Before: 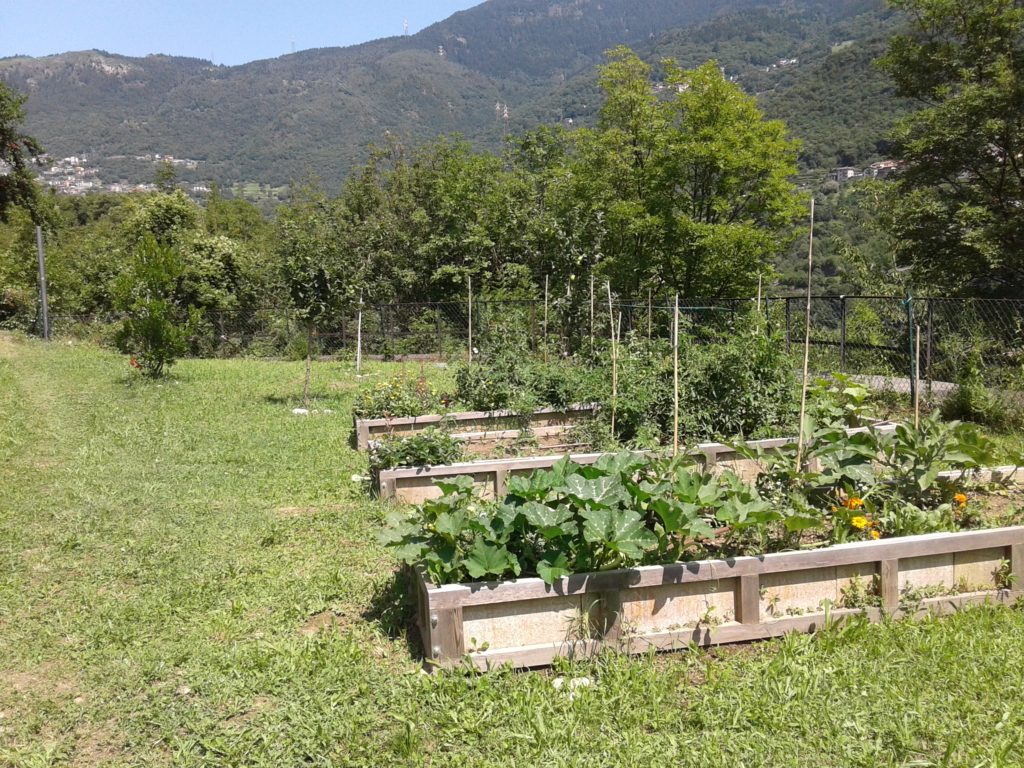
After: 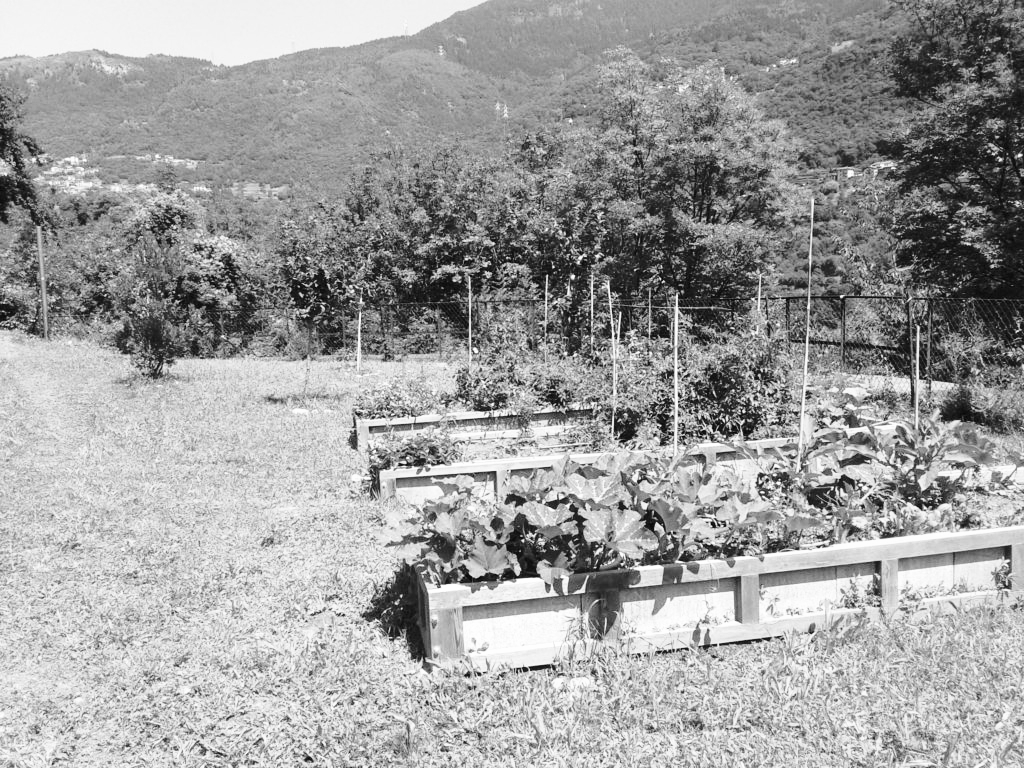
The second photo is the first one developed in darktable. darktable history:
exposure: compensate exposure bias true, compensate highlight preservation false
monochrome: on, module defaults
base curve: curves: ch0 [(0, 0) (0.036, 0.037) (0.121, 0.228) (0.46, 0.76) (0.859, 0.983) (1, 1)], preserve colors none
